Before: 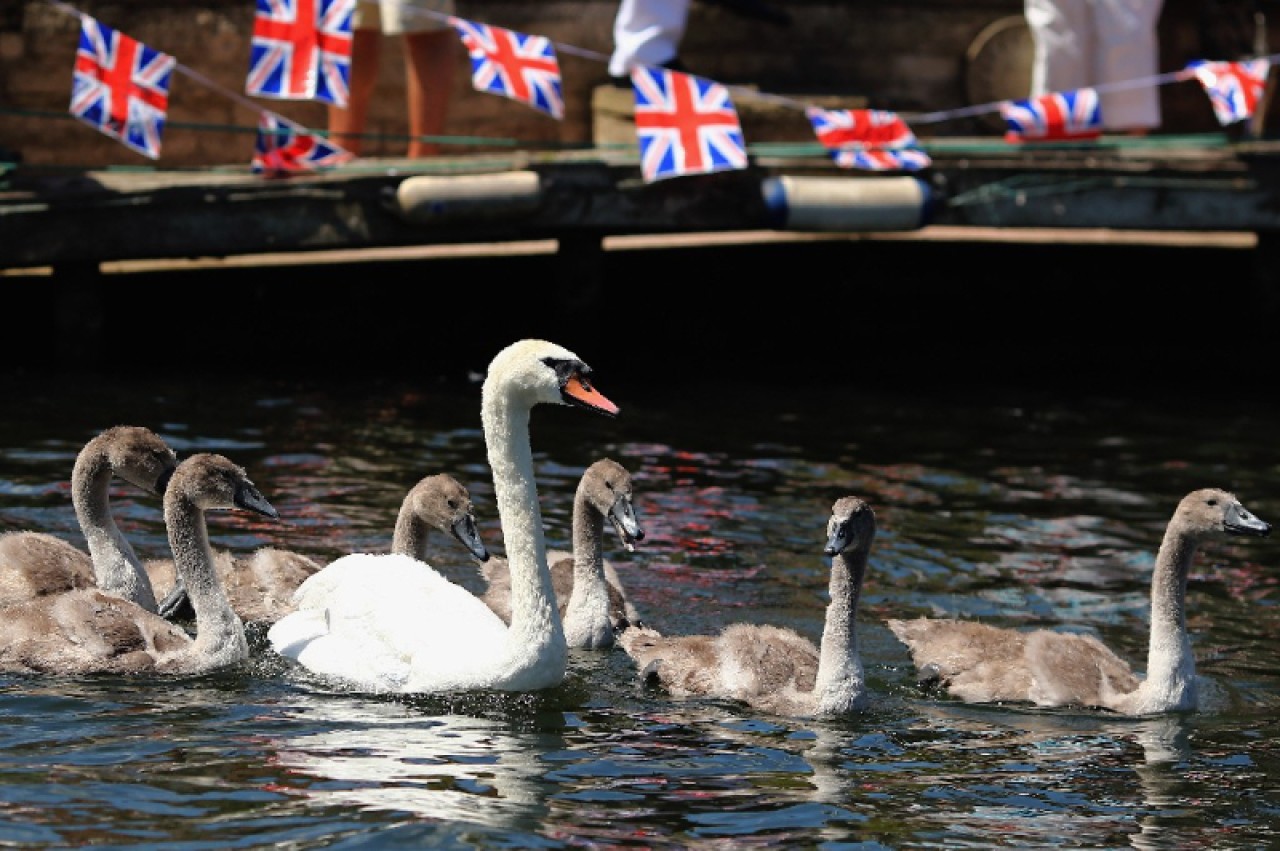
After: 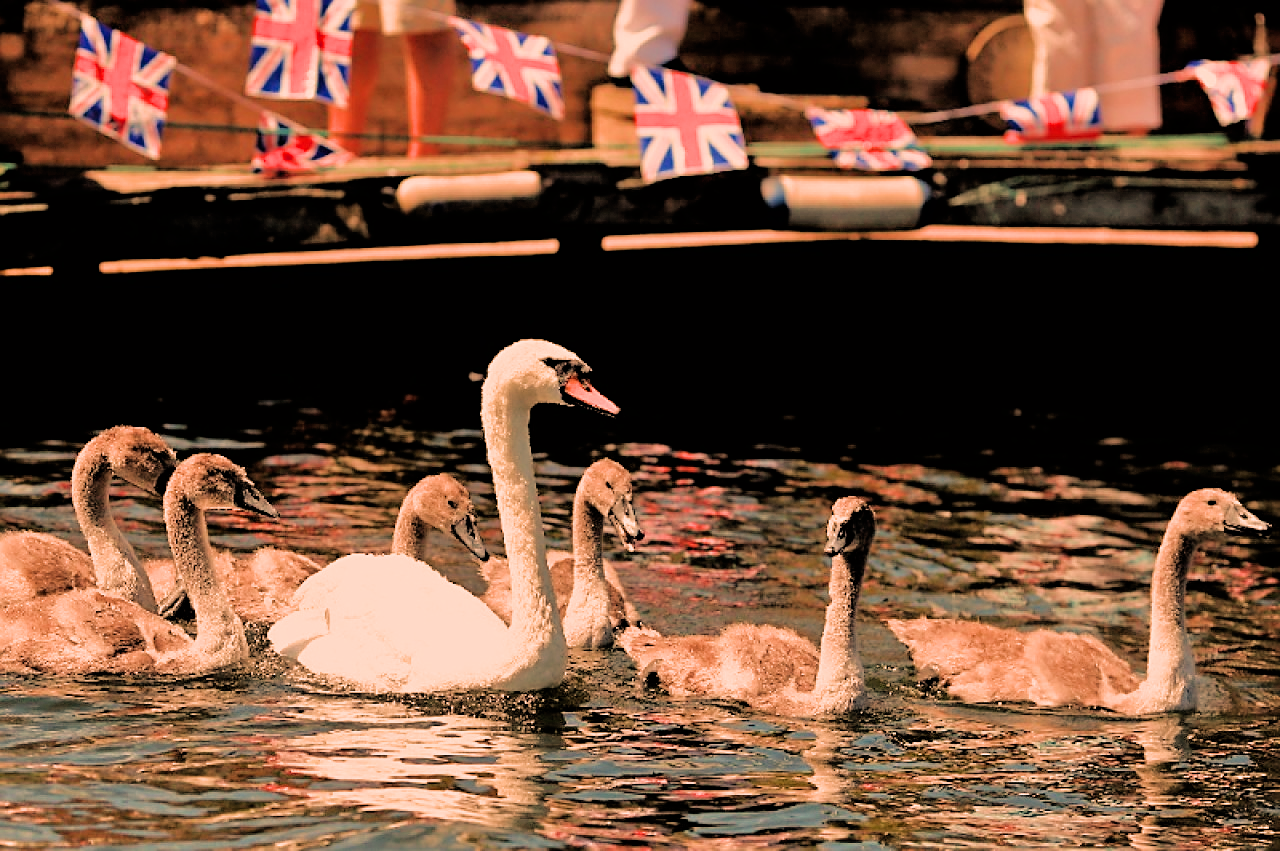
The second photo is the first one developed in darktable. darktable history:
filmic rgb: black relative exposure -5 EV, hardness 2.88, contrast 1.2, highlights saturation mix -30%
white balance: red 1.467, blue 0.684
sharpen: on, module defaults
tone equalizer: -7 EV 0.15 EV, -6 EV 0.6 EV, -5 EV 1.15 EV, -4 EV 1.33 EV, -3 EV 1.15 EV, -2 EV 0.6 EV, -1 EV 0.15 EV, mask exposure compensation -0.5 EV
